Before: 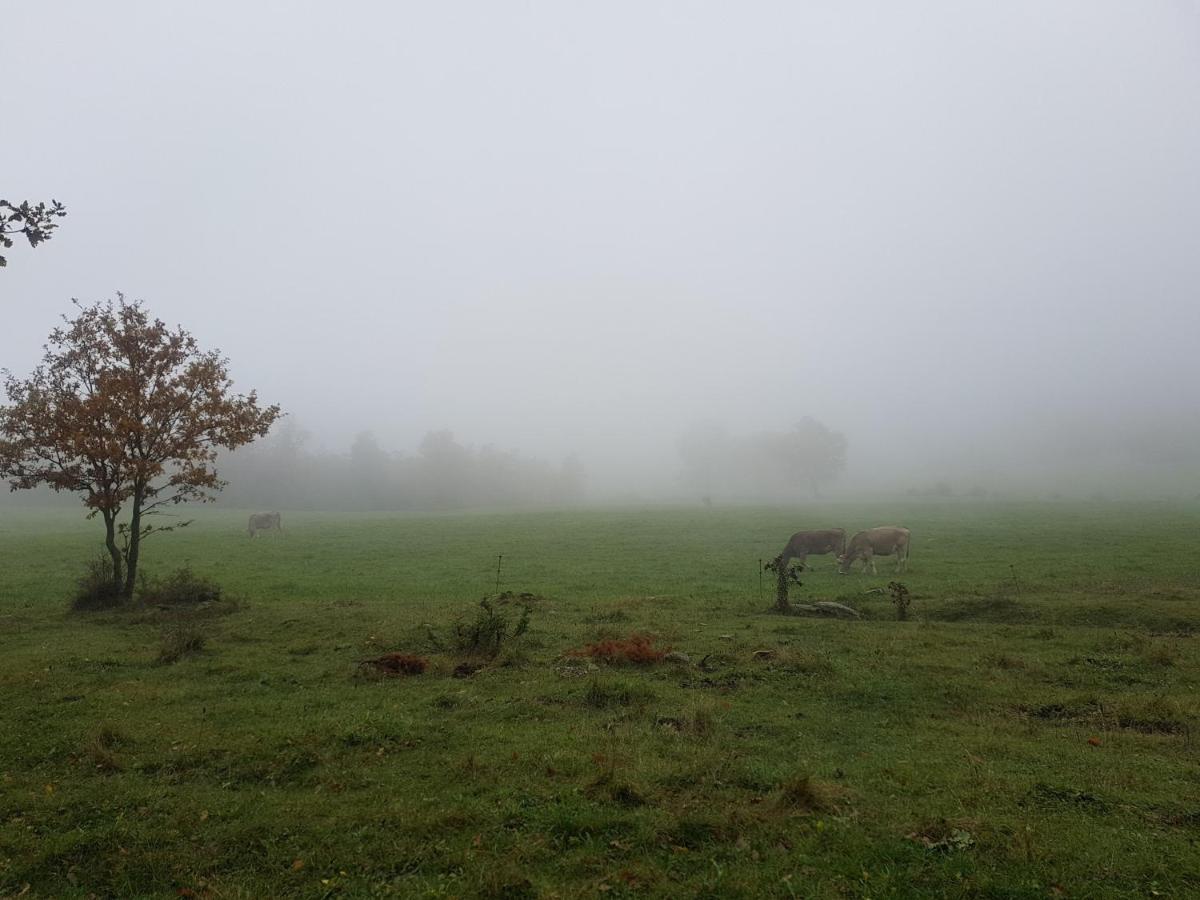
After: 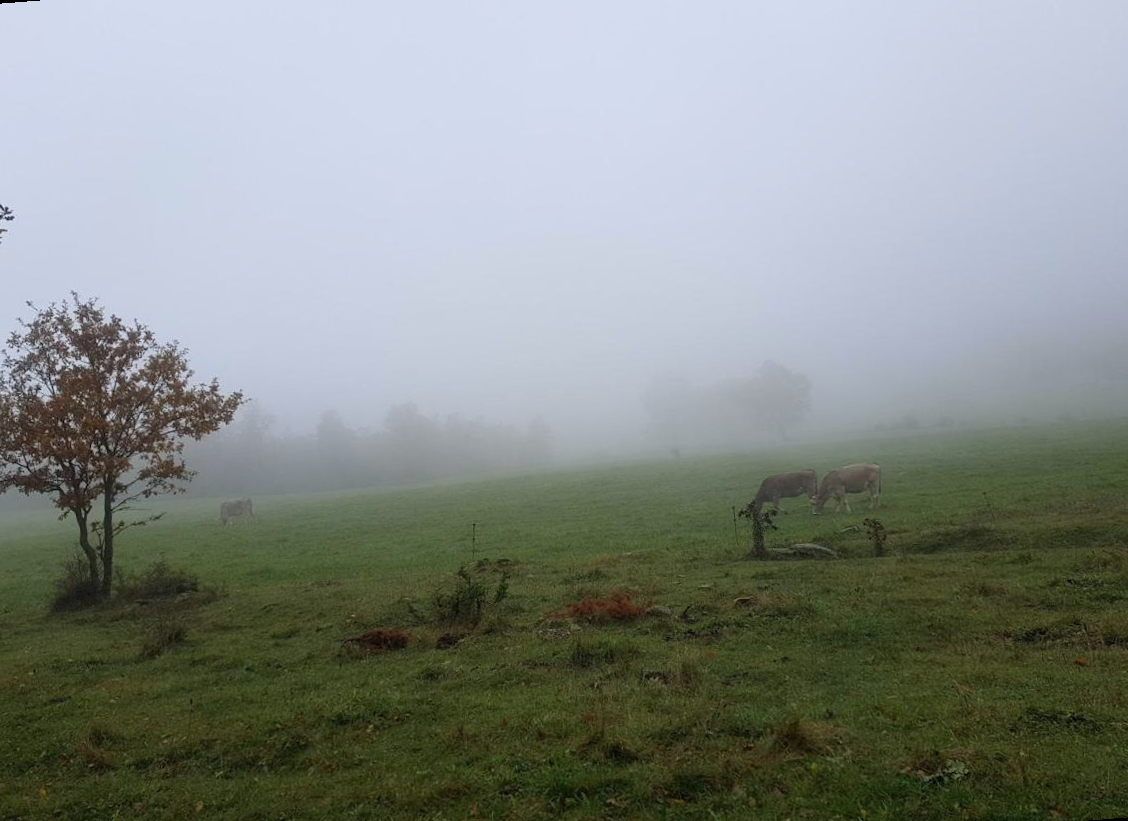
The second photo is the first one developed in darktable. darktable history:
color correction: highlights a* -0.137, highlights b* -5.91, shadows a* -0.137, shadows b* -0.137
rotate and perspective: rotation -4.57°, crop left 0.054, crop right 0.944, crop top 0.087, crop bottom 0.914
